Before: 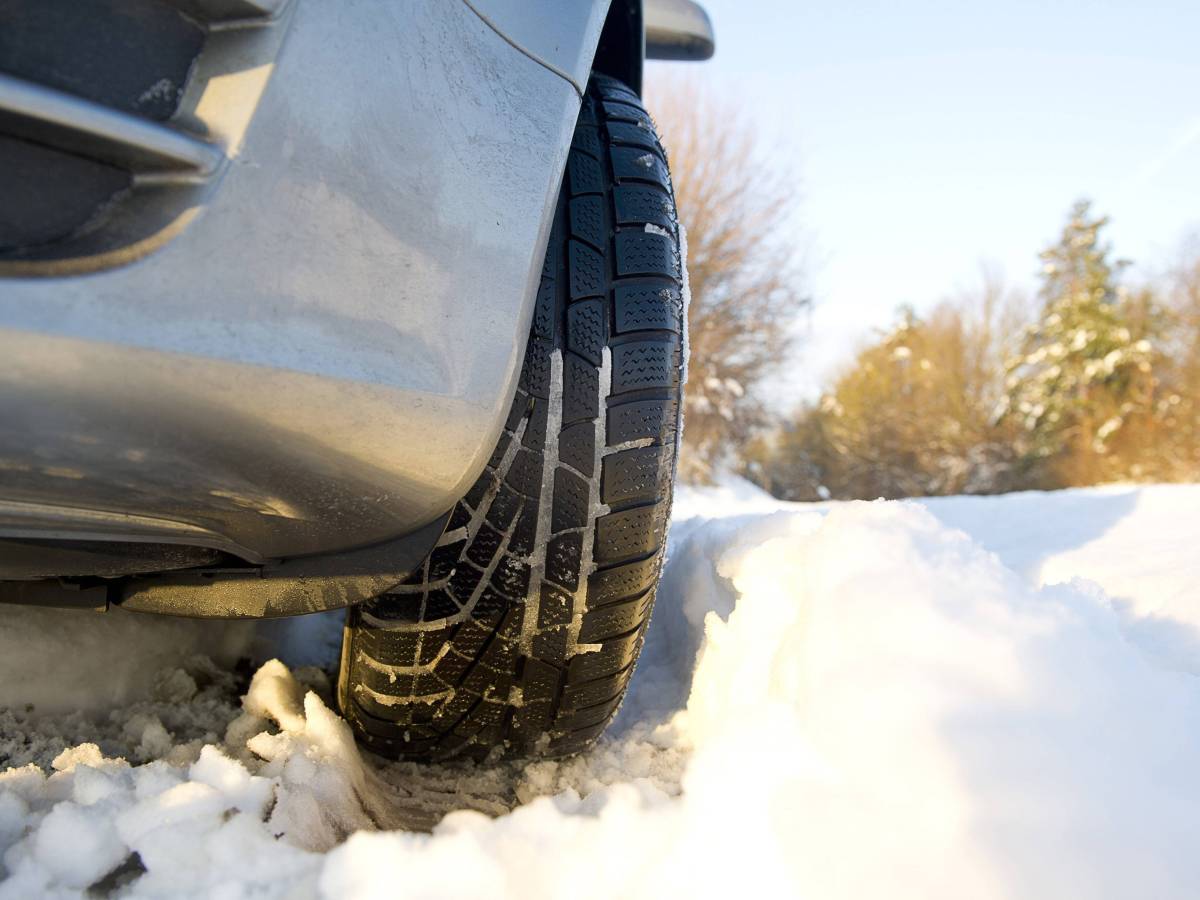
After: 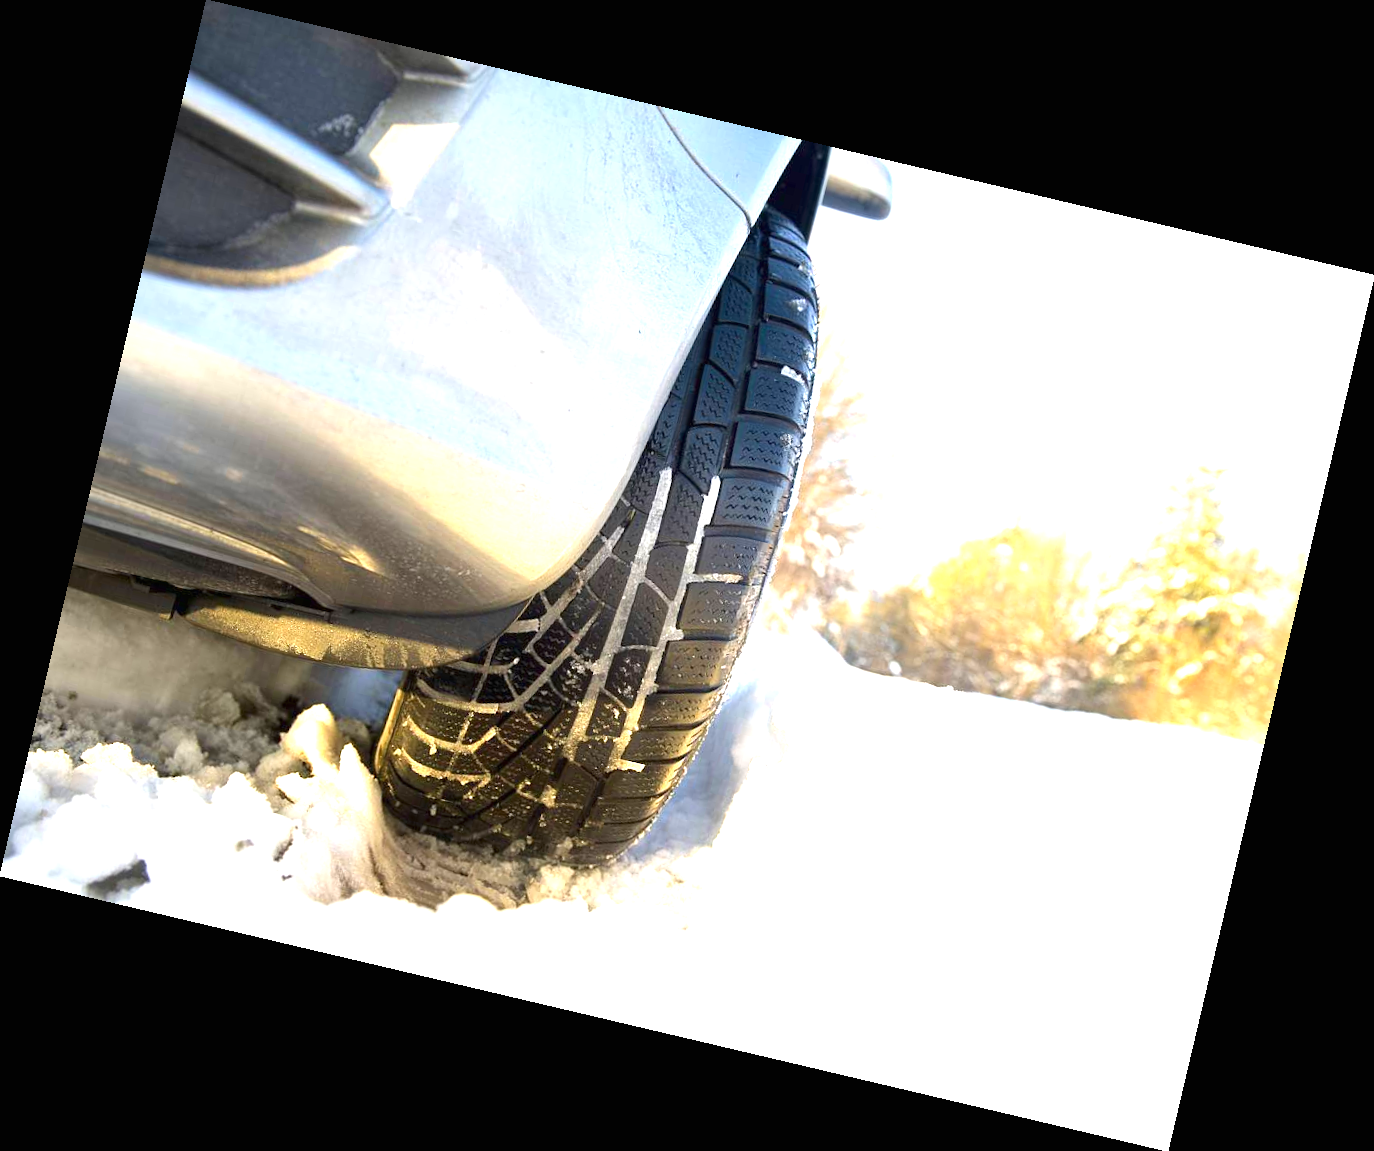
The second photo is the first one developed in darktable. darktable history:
exposure: black level correction 0, exposure 1.45 EV, compensate exposure bias true, compensate highlight preservation false
rotate and perspective: rotation 13.27°, automatic cropping off
